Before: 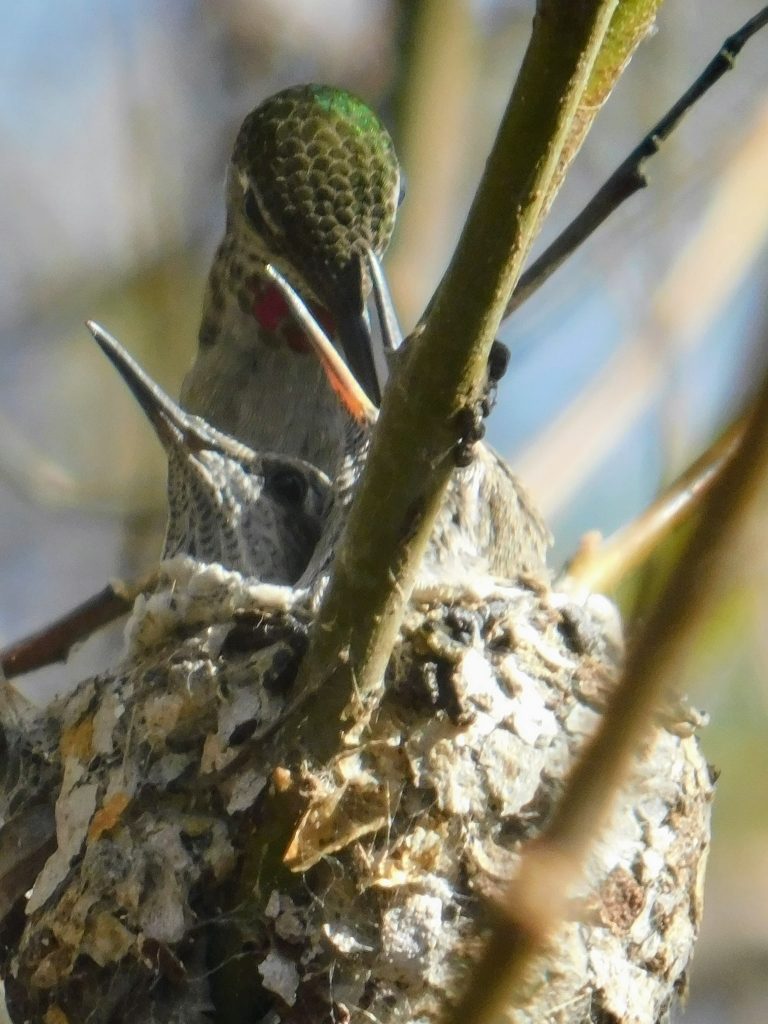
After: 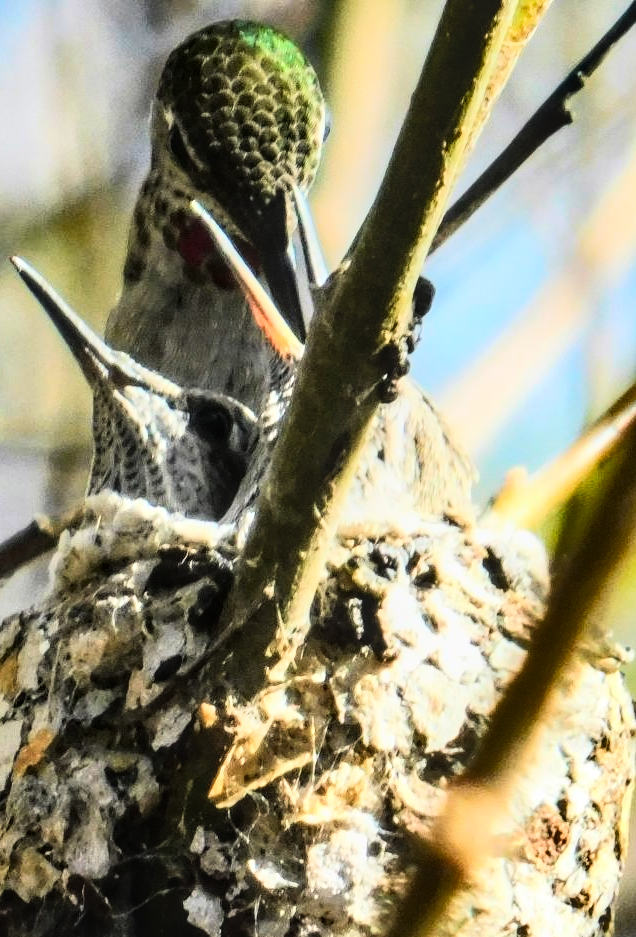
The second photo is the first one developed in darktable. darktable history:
shadows and highlights: shadows 24.5, highlights -78.15, soften with gaussian
crop: left 9.807%, top 6.259%, right 7.334%, bottom 2.177%
rgb curve: curves: ch0 [(0, 0) (0.21, 0.15) (0.24, 0.21) (0.5, 0.75) (0.75, 0.96) (0.89, 0.99) (1, 1)]; ch1 [(0, 0.02) (0.21, 0.13) (0.25, 0.2) (0.5, 0.67) (0.75, 0.9) (0.89, 0.97) (1, 1)]; ch2 [(0, 0.02) (0.21, 0.13) (0.25, 0.2) (0.5, 0.67) (0.75, 0.9) (0.89, 0.97) (1, 1)], compensate middle gray true
local contrast: on, module defaults
